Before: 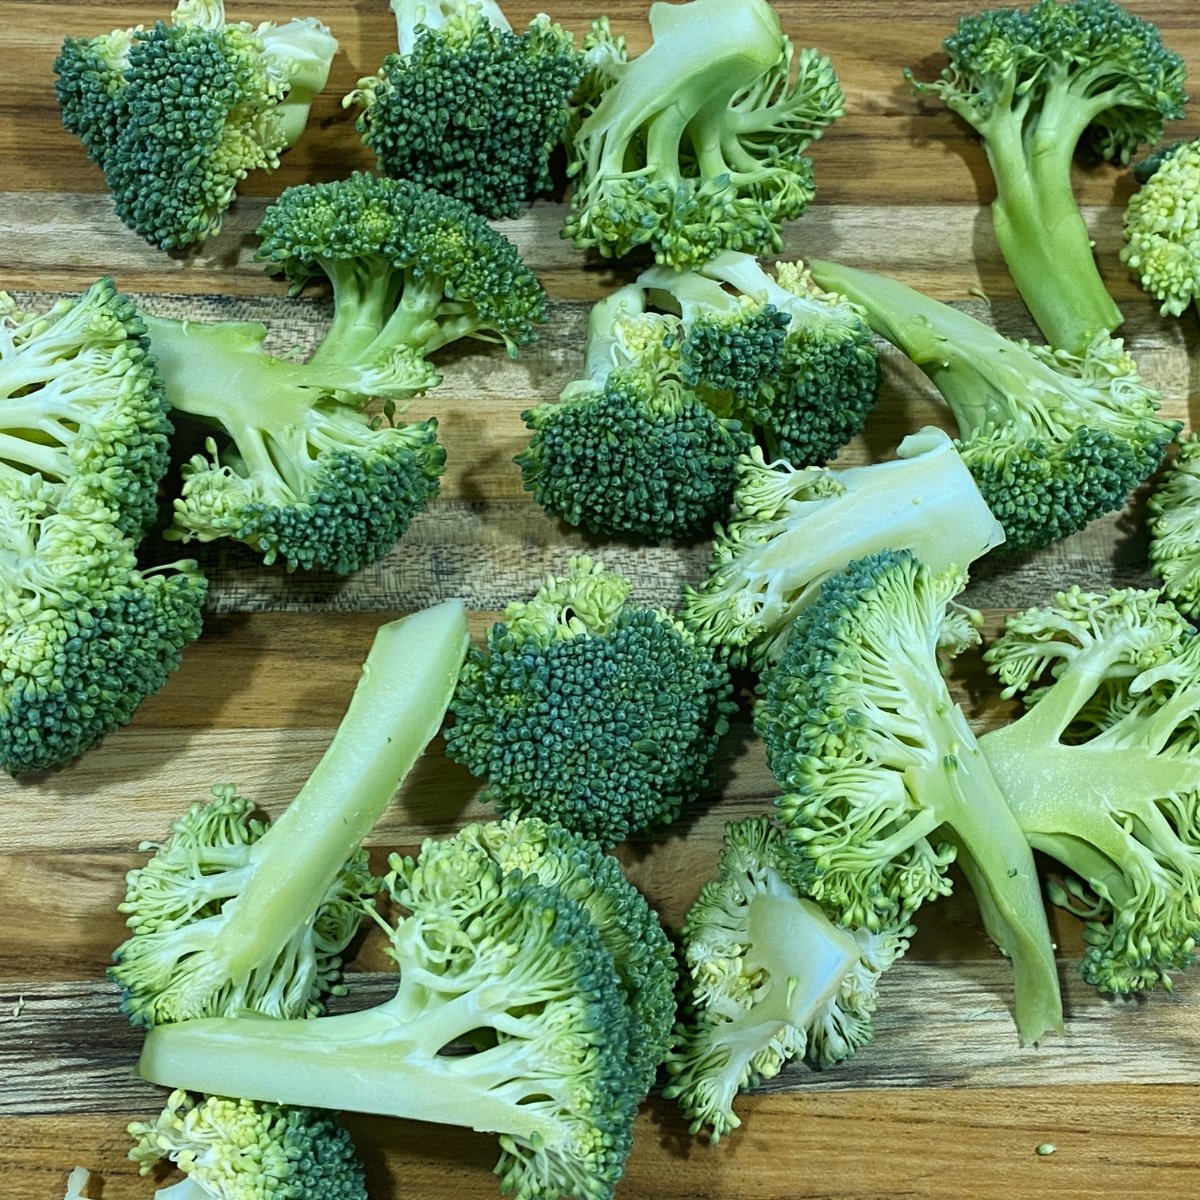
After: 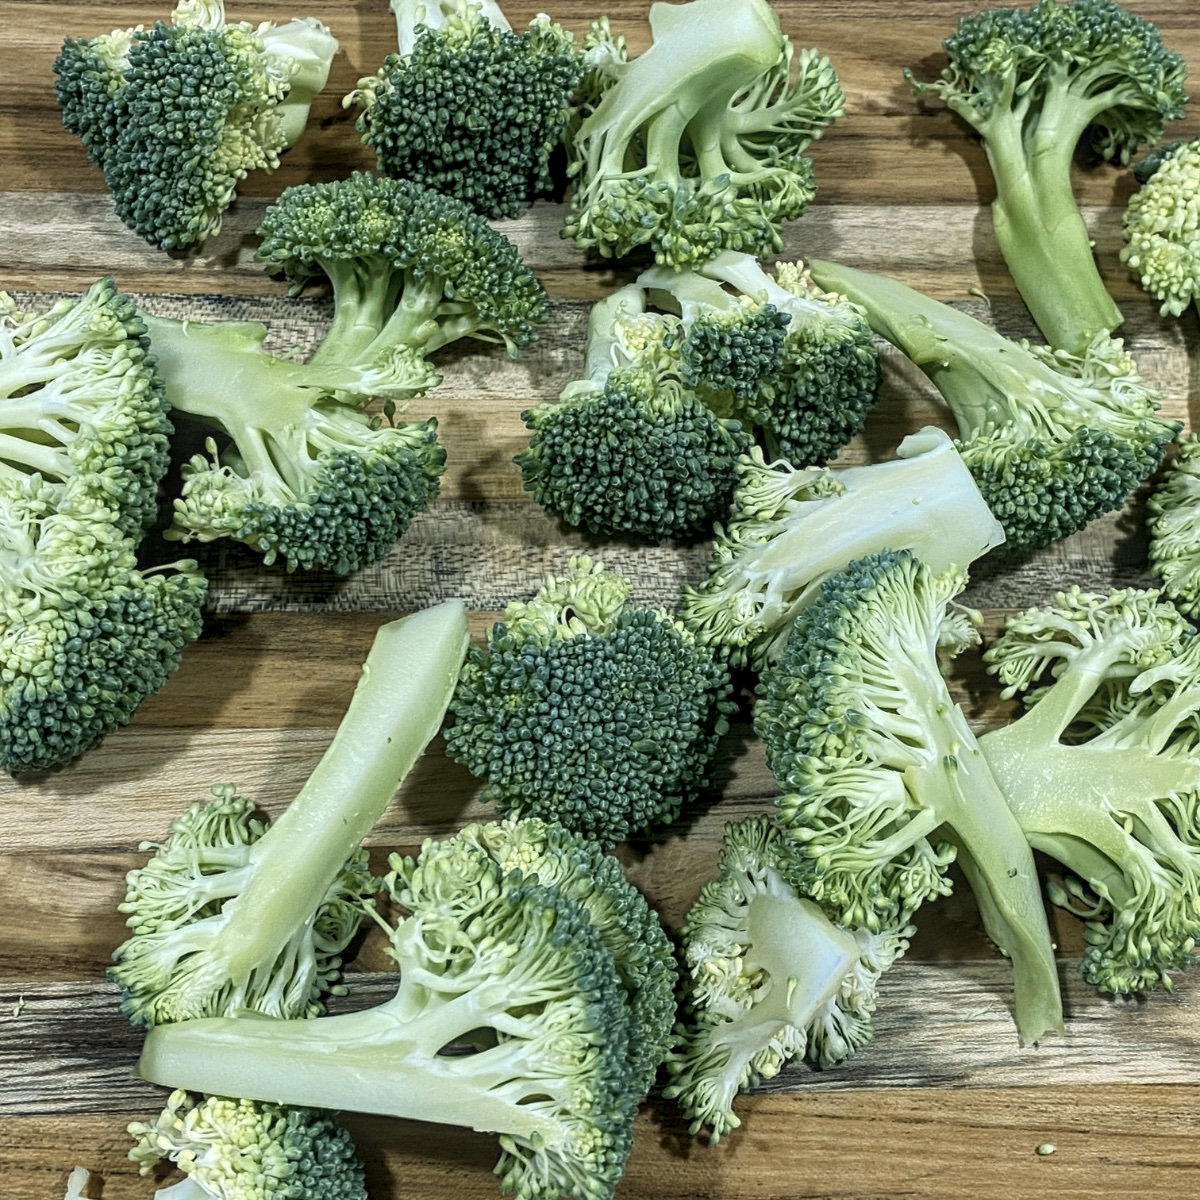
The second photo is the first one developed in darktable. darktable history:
local contrast: detail 130%
color correction: highlights a* 5.59, highlights b* 5.24, saturation 0.68
